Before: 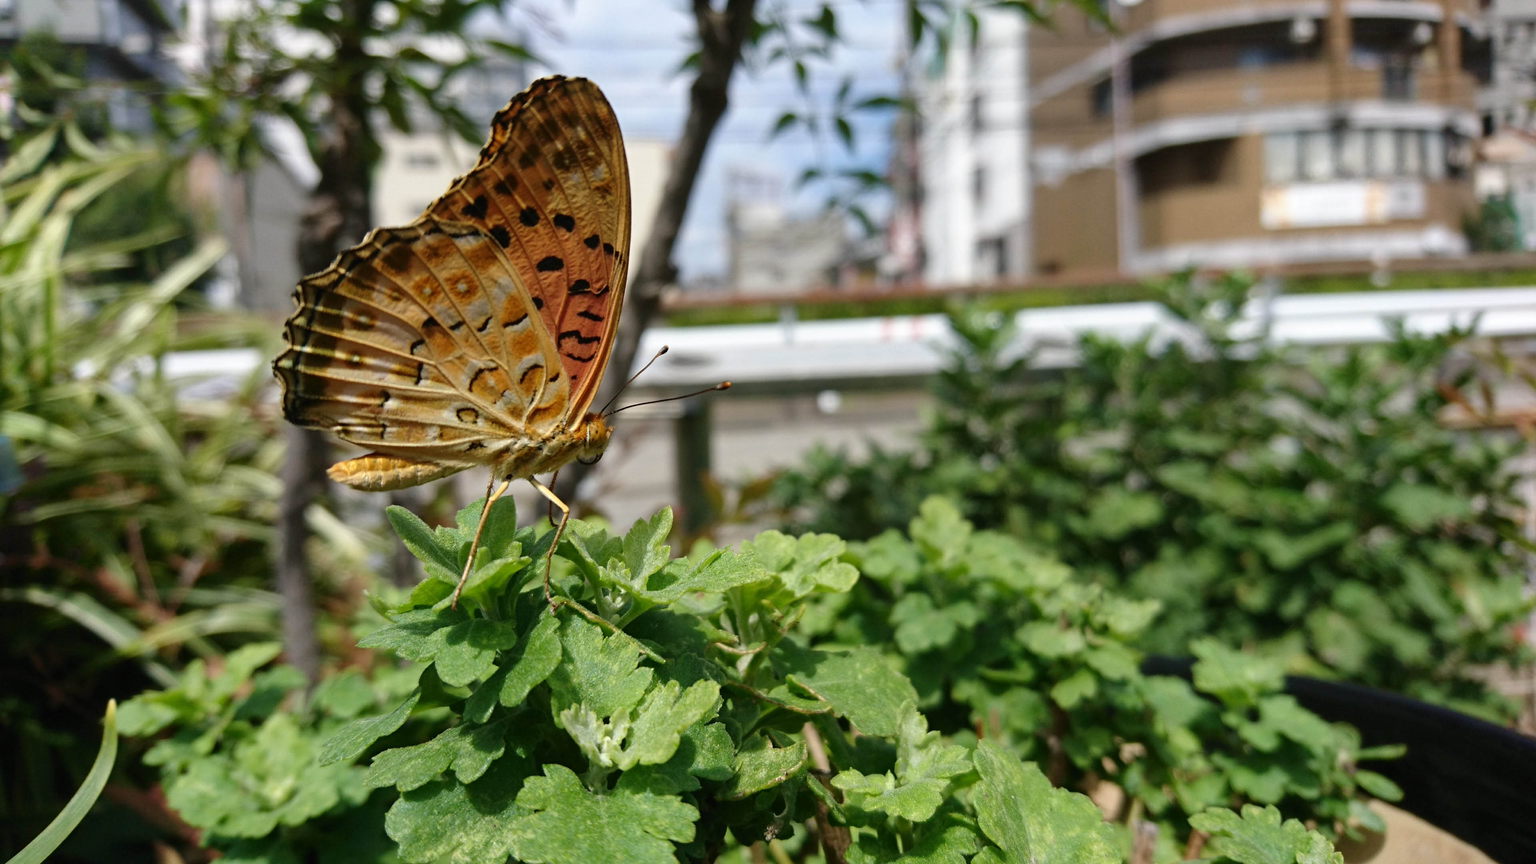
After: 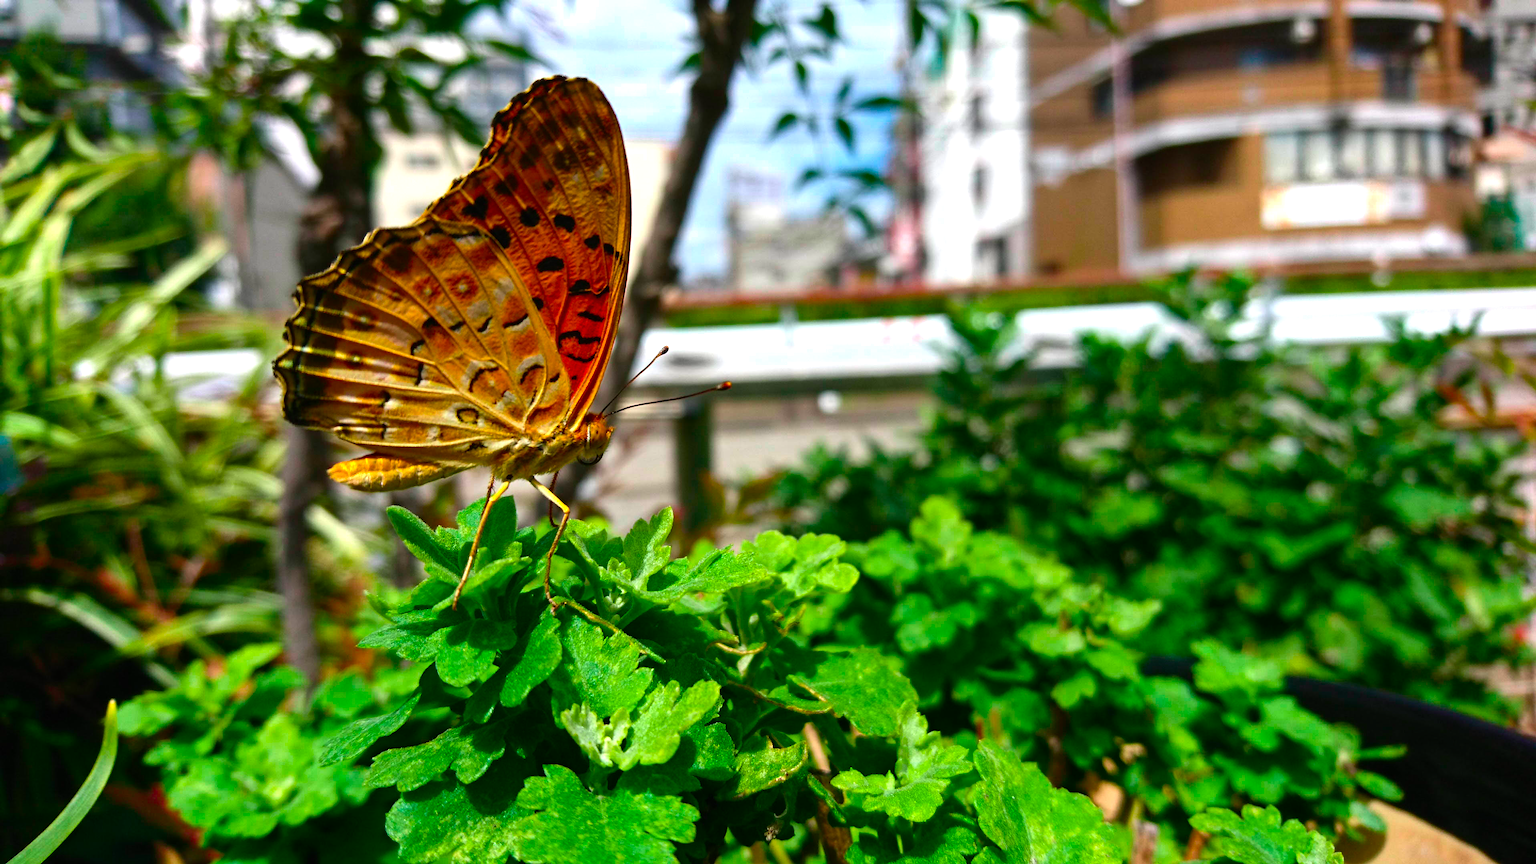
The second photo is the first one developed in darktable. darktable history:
color balance rgb: linear chroma grading › global chroma 9%, perceptual saturation grading › global saturation 36%, perceptual brilliance grading › global brilliance 15%, perceptual brilliance grading › shadows -35%, global vibrance 15%
color contrast: green-magenta contrast 1.73, blue-yellow contrast 1.15
